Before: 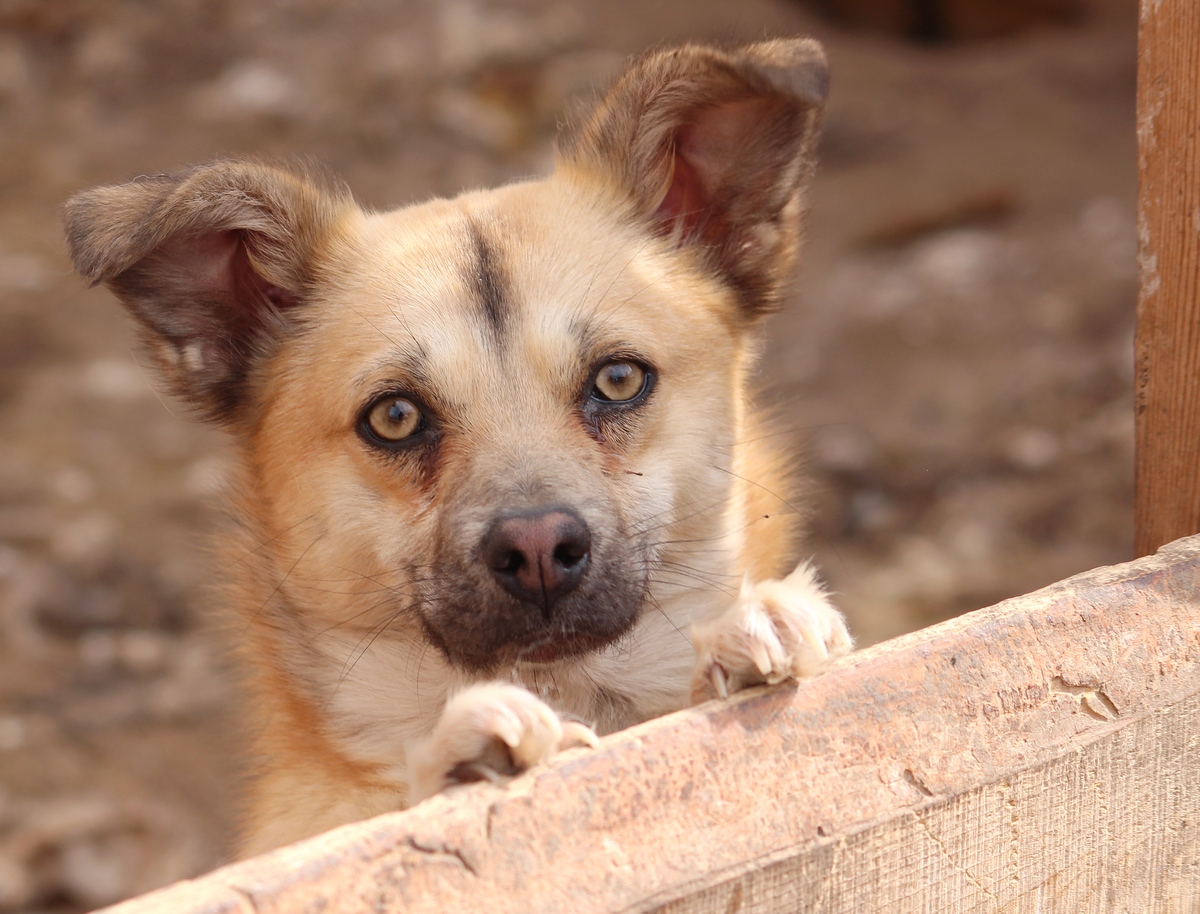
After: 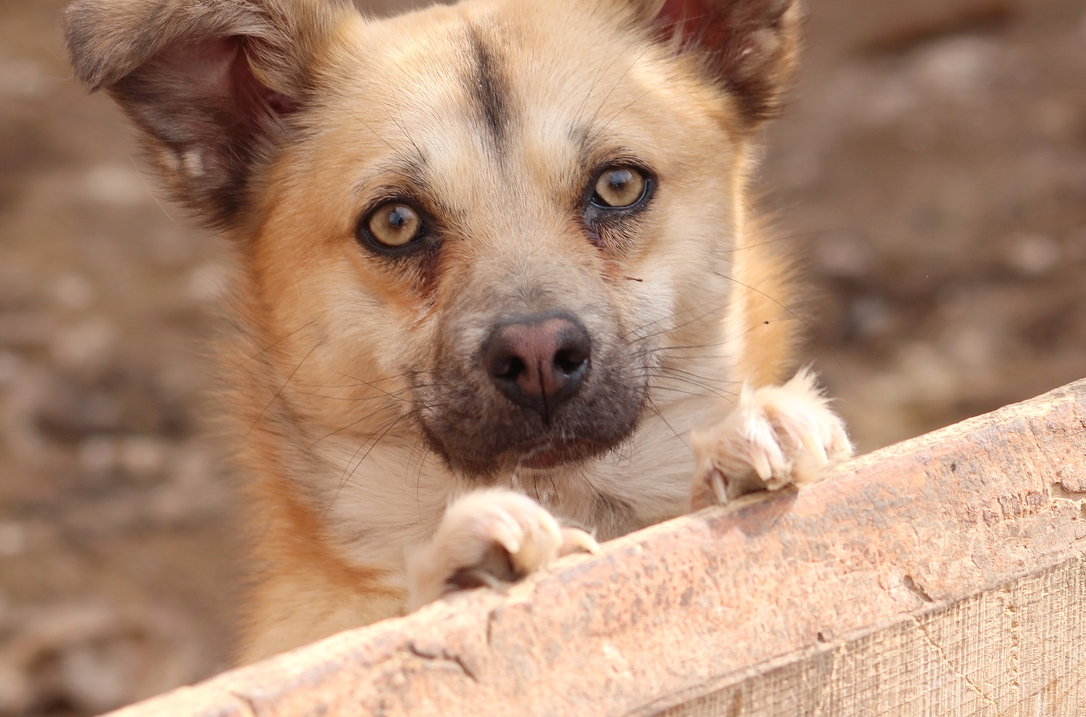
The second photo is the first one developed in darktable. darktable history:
crop: top 21.258%, right 9.446%, bottom 0.263%
